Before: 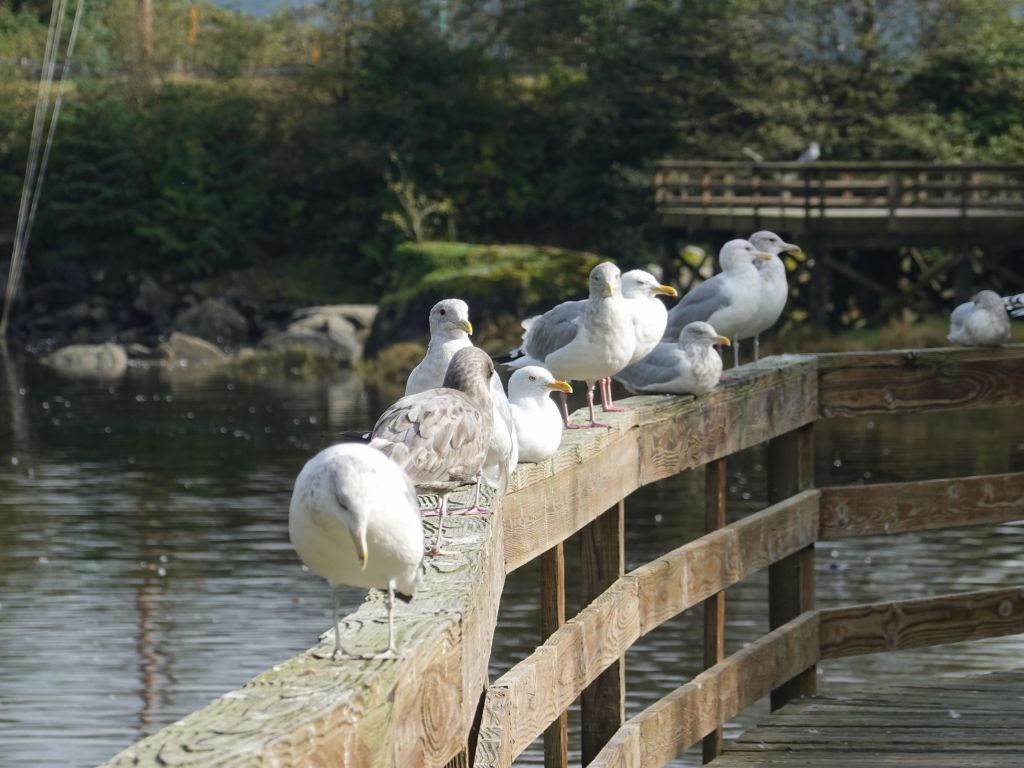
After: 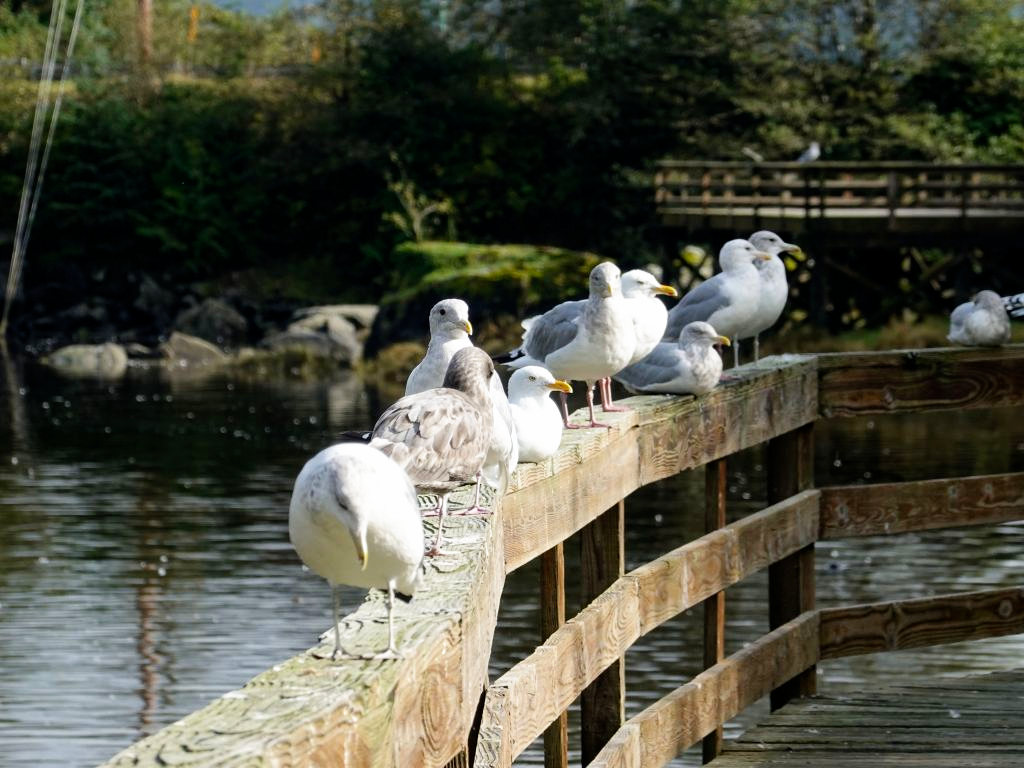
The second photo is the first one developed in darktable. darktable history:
white balance: emerald 1
filmic rgb: black relative exposure -8.7 EV, white relative exposure 2.7 EV, threshold 3 EV, target black luminance 0%, hardness 6.25, latitude 76.53%, contrast 1.326, shadows ↔ highlights balance -0.349%, preserve chrominance no, color science v4 (2020), enable highlight reconstruction true
